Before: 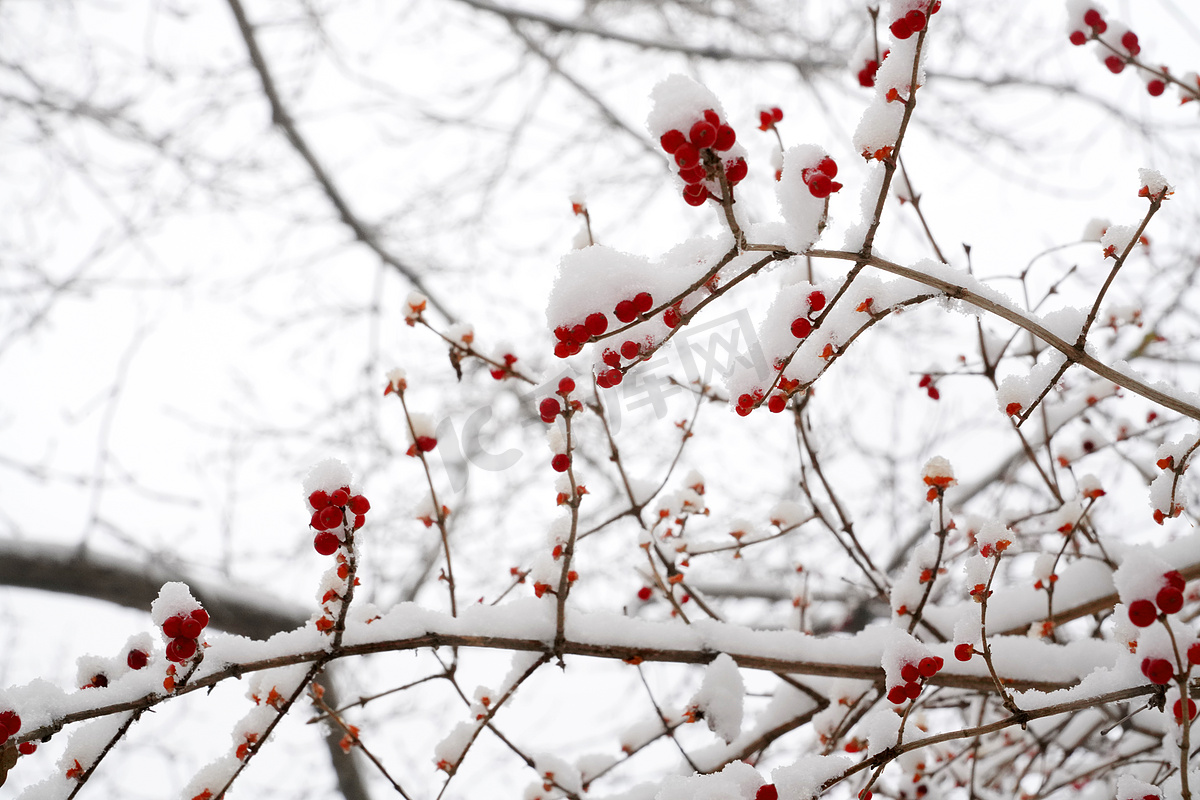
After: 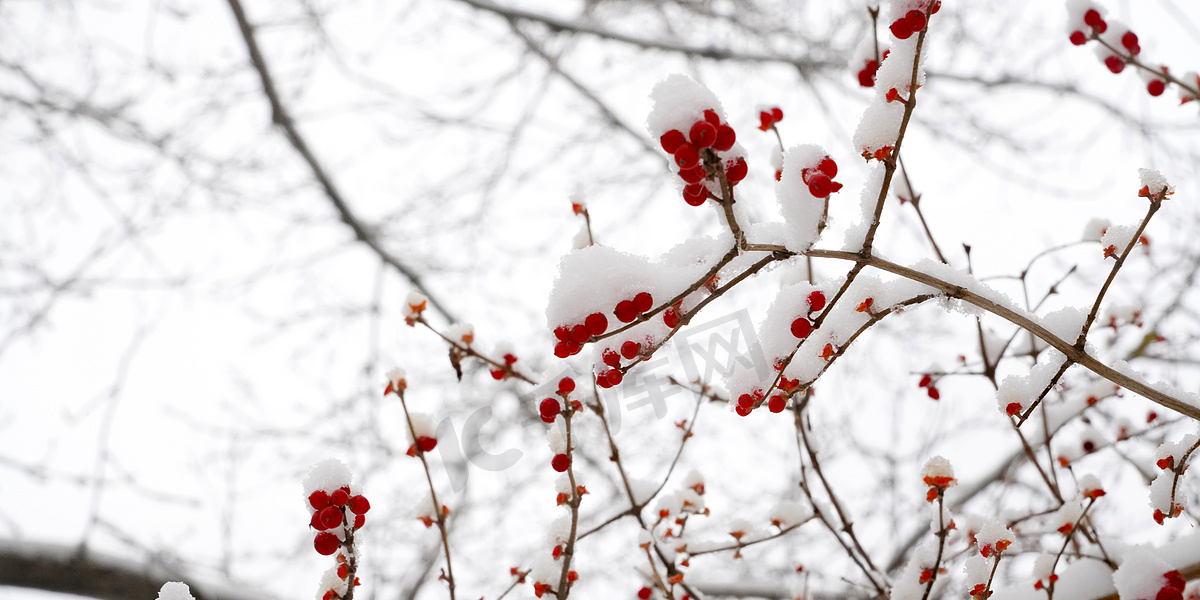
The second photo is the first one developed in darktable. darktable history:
haze removal: compatibility mode true, adaptive false
crop: bottom 24.988%
tone curve: curves: ch0 [(0, 0) (0.003, 0.003) (0.011, 0.011) (0.025, 0.025) (0.044, 0.044) (0.069, 0.069) (0.1, 0.099) (0.136, 0.135) (0.177, 0.176) (0.224, 0.223) (0.277, 0.275) (0.335, 0.333) (0.399, 0.396) (0.468, 0.465) (0.543, 0.545) (0.623, 0.625) (0.709, 0.71) (0.801, 0.801) (0.898, 0.898) (1, 1)], preserve colors none
